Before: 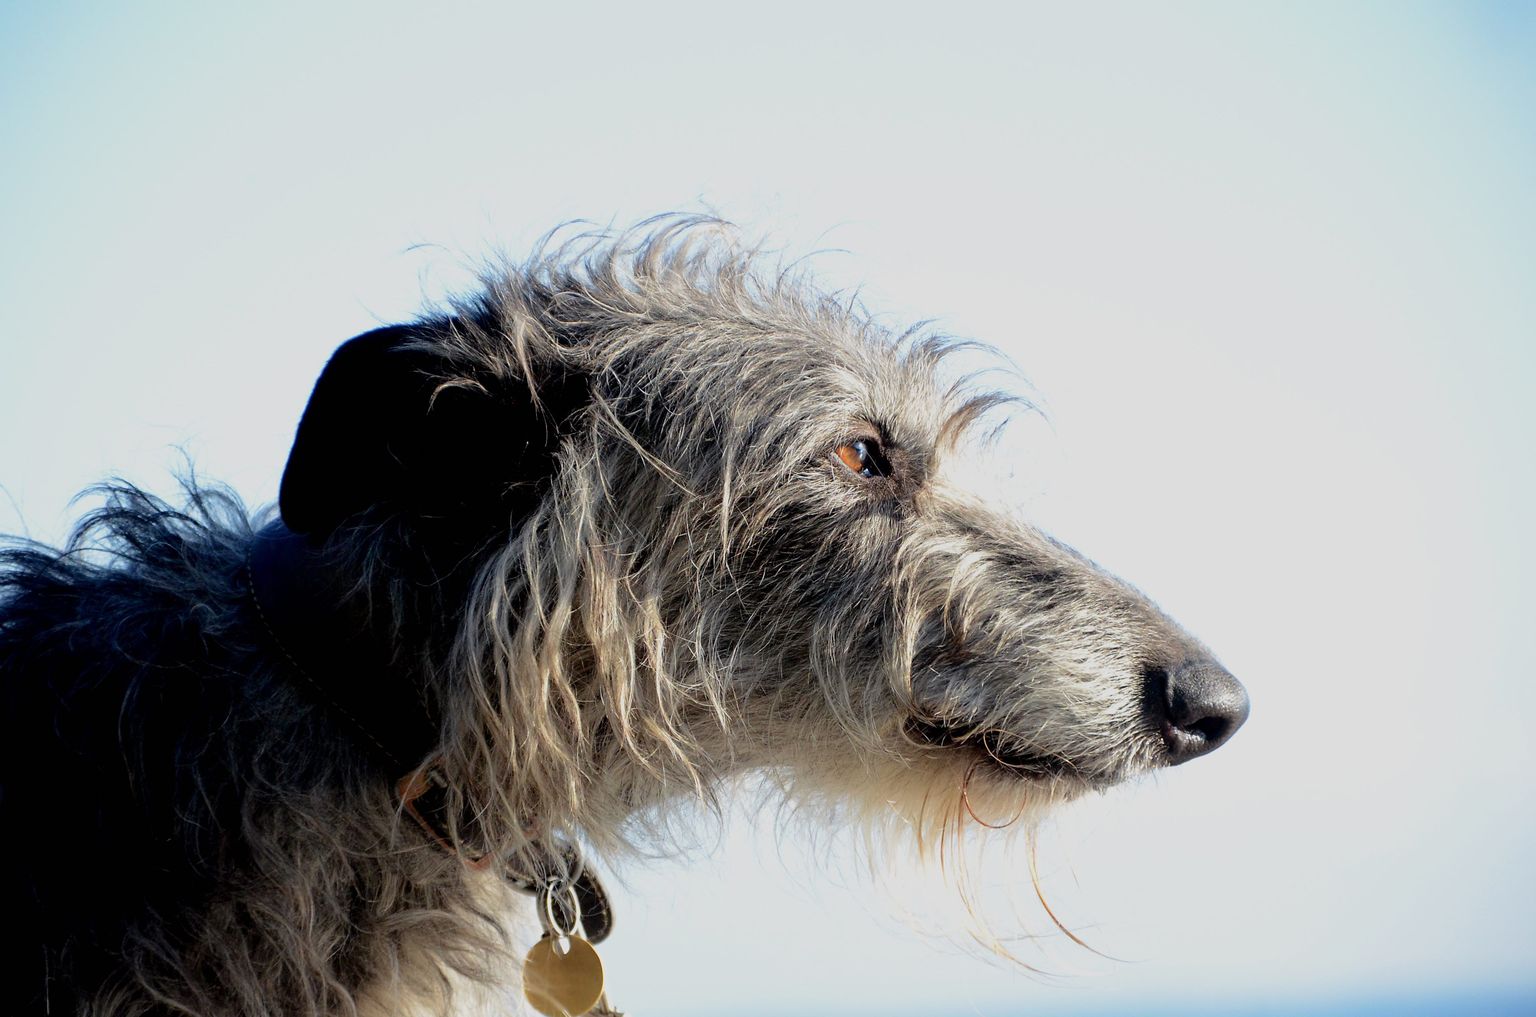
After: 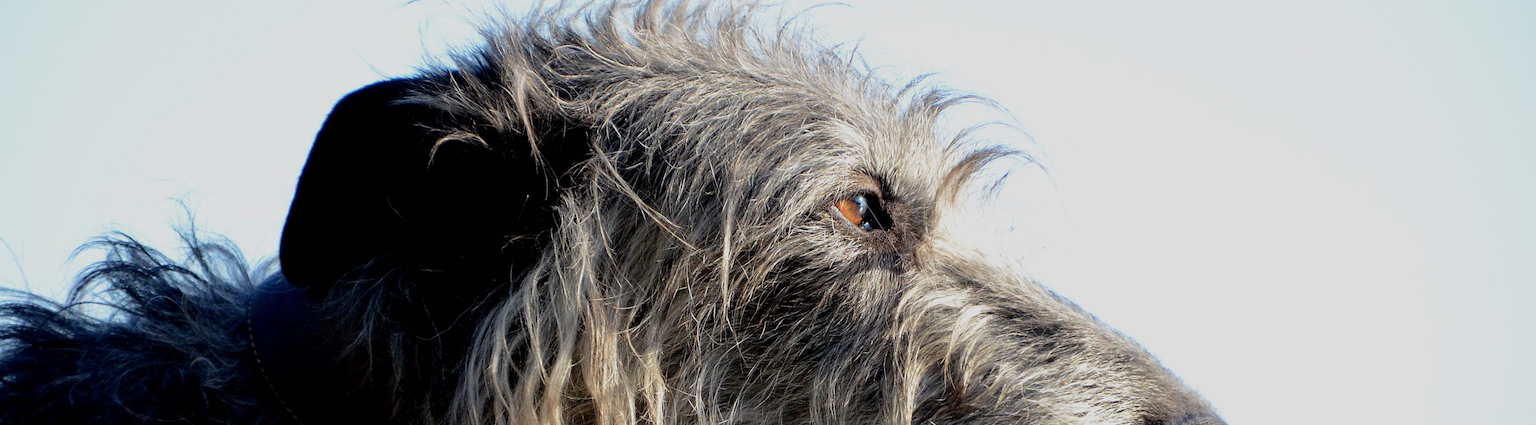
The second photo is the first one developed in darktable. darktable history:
crop and rotate: top 24.267%, bottom 33.864%
